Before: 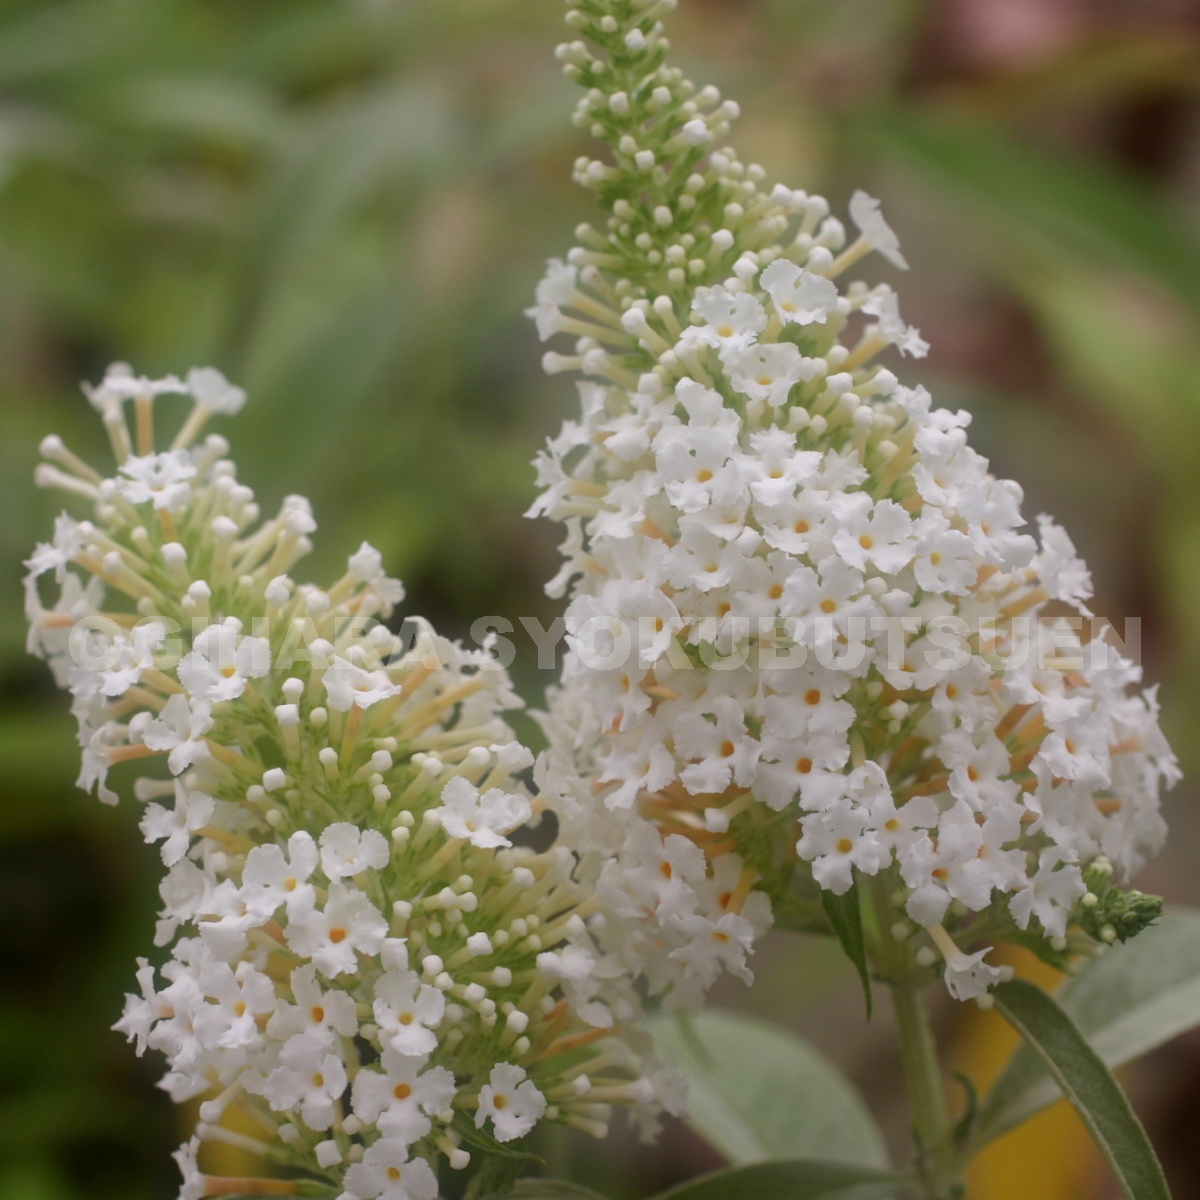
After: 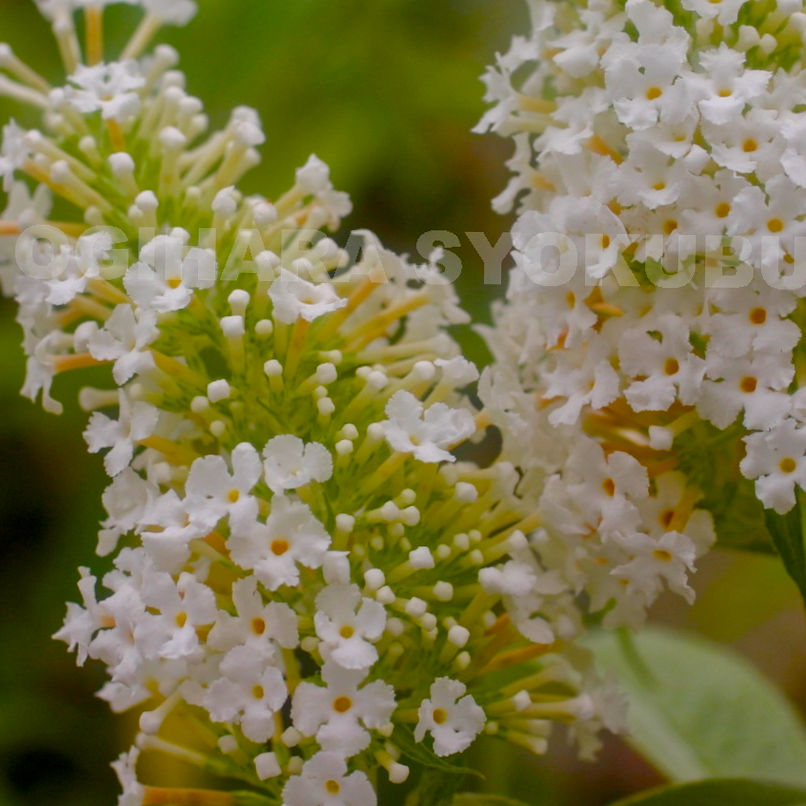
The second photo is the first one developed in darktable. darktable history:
crop and rotate: angle -0.82°, left 3.85%, top 31.828%, right 27.992%
color balance rgb: perceptual saturation grading › global saturation 24.74%, perceptual saturation grading › highlights -51.22%, perceptual saturation grading › mid-tones 19.16%, perceptual saturation grading › shadows 60.98%, global vibrance 50%
local contrast: detail 130%
tone equalizer: -8 EV 0.25 EV, -7 EV 0.417 EV, -6 EV 0.417 EV, -5 EV 0.25 EV, -3 EV -0.25 EV, -2 EV -0.417 EV, -1 EV -0.417 EV, +0 EV -0.25 EV, edges refinement/feathering 500, mask exposure compensation -1.57 EV, preserve details guided filter
